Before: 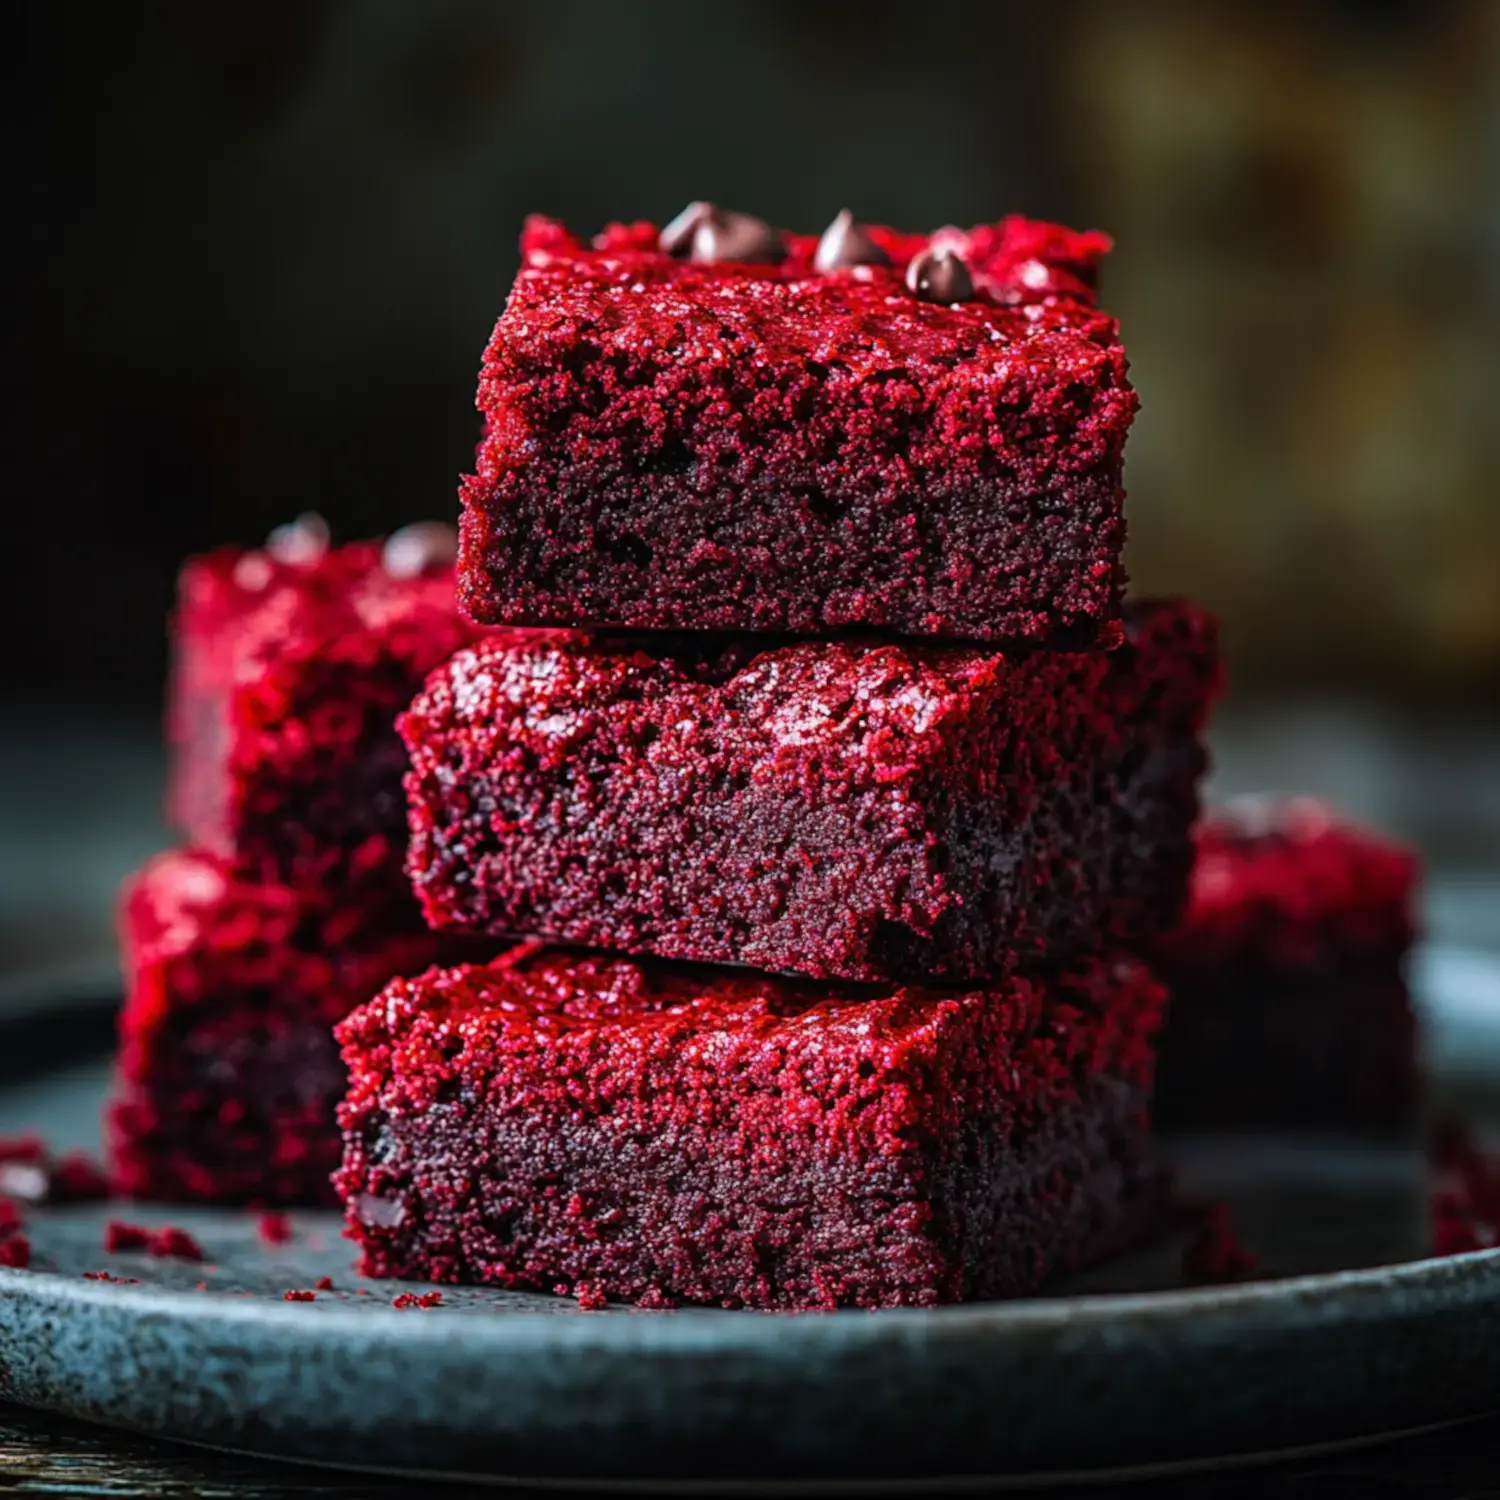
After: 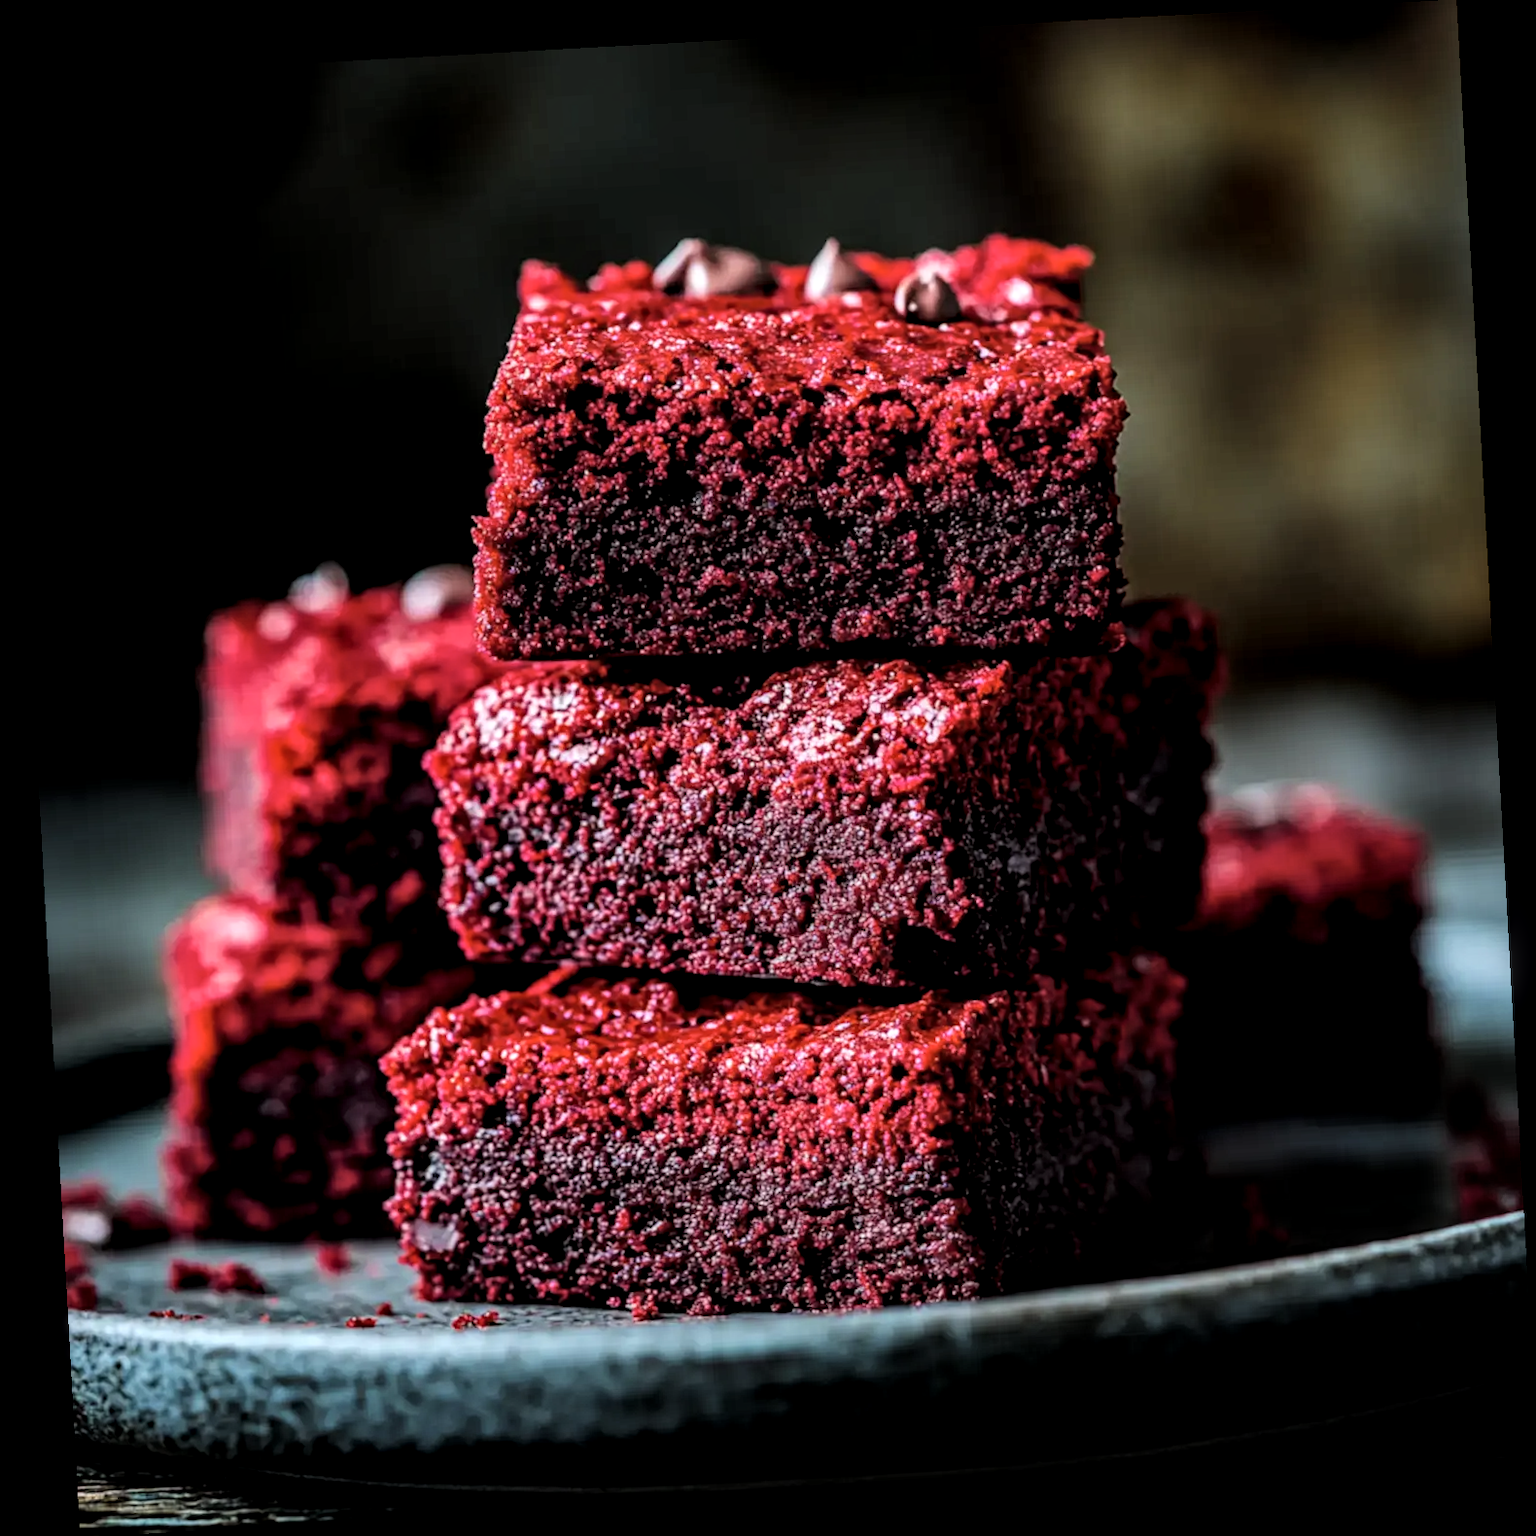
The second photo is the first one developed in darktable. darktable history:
local contrast: detail 160%
rotate and perspective: rotation -3.18°, automatic cropping off
filmic rgb: black relative exposure -7.65 EV, white relative exposure 4.56 EV, hardness 3.61, color science v6 (2022)
